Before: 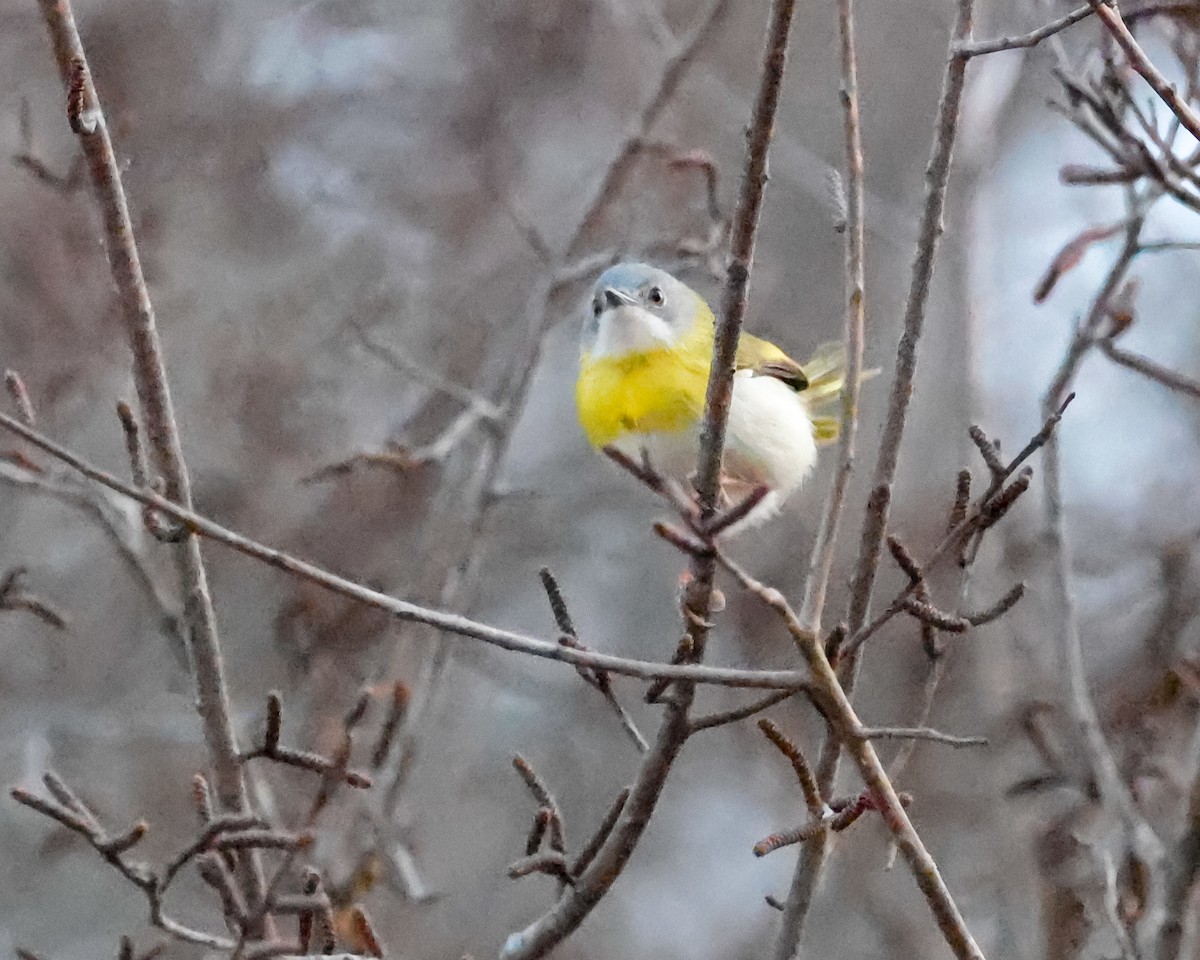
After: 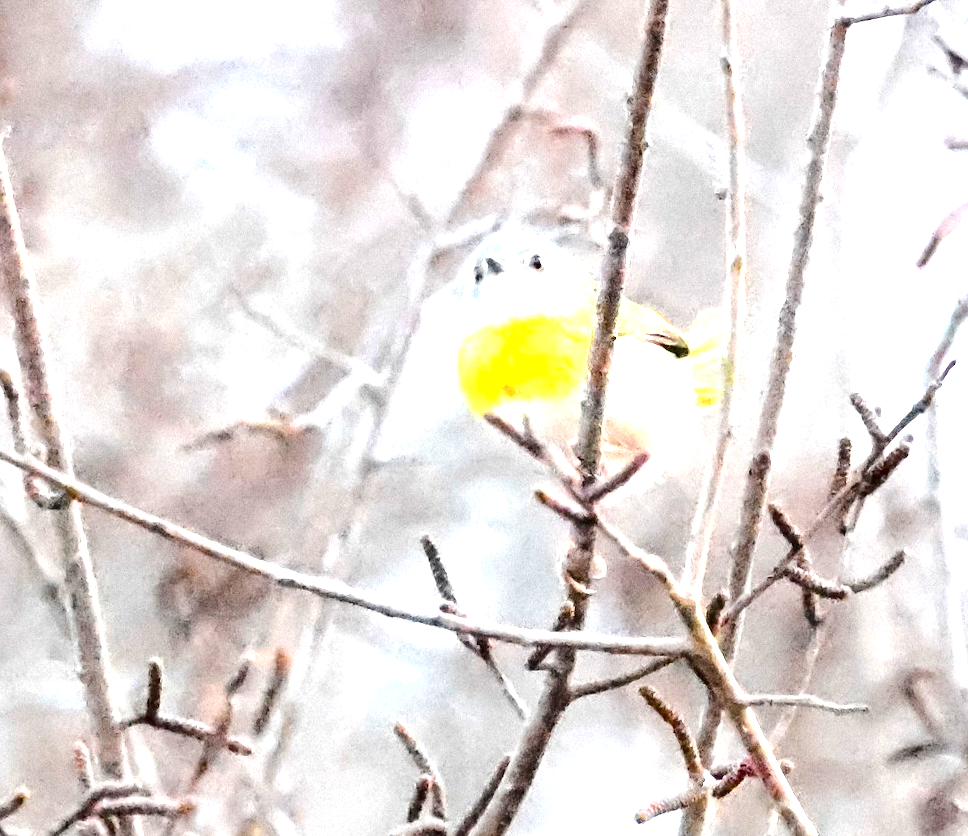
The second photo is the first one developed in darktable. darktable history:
exposure: black level correction 0, exposure 1.98 EV, compensate exposure bias true, compensate highlight preservation false
crop: left 9.984%, top 3.474%, right 9.303%, bottom 9.362%
tone curve: curves: ch0 [(0, 0) (0.003, 0.007) (0.011, 0.009) (0.025, 0.014) (0.044, 0.022) (0.069, 0.029) (0.1, 0.037) (0.136, 0.052) (0.177, 0.083) (0.224, 0.121) (0.277, 0.177) (0.335, 0.258) (0.399, 0.351) (0.468, 0.454) (0.543, 0.557) (0.623, 0.654) (0.709, 0.744) (0.801, 0.825) (0.898, 0.909) (1, 1)], color space Lab, independent channels, preserve colors none
